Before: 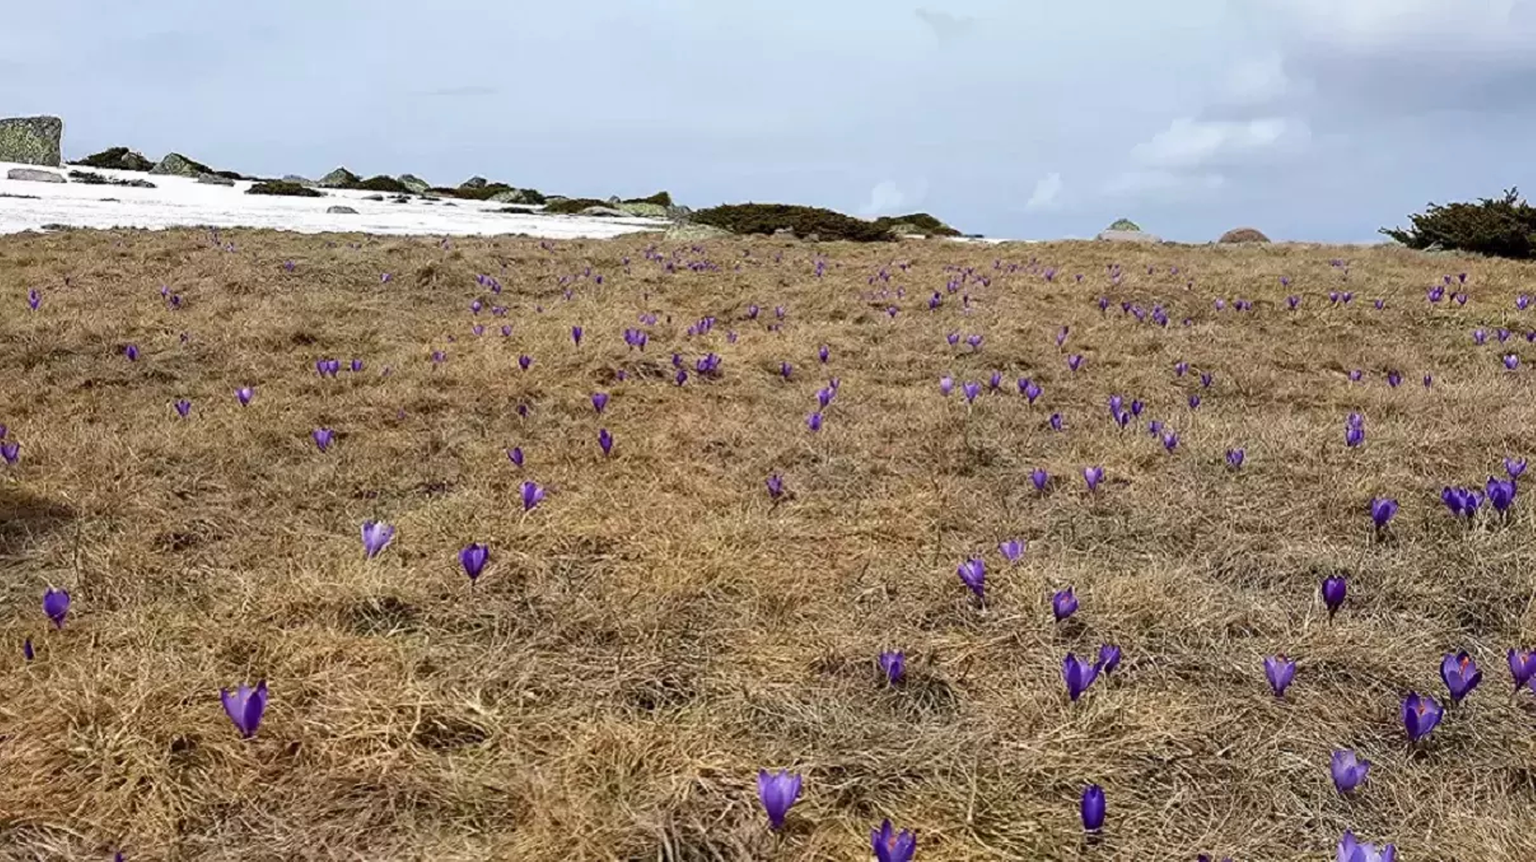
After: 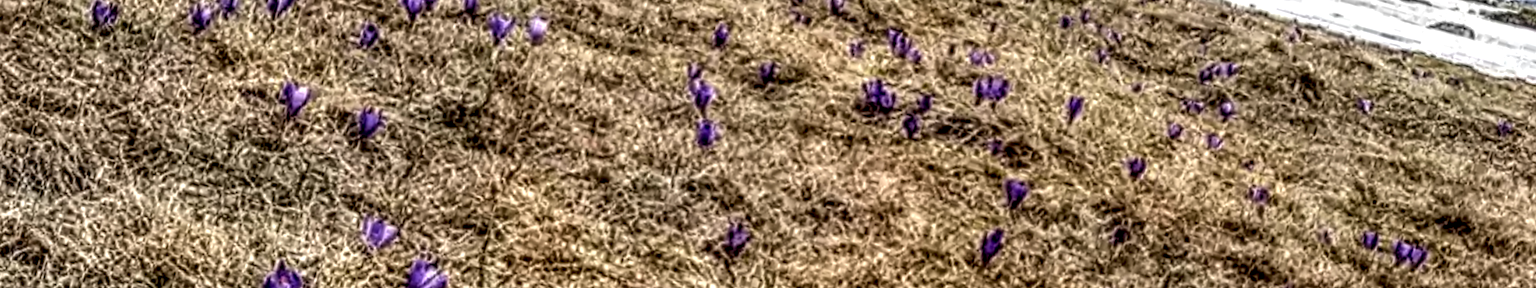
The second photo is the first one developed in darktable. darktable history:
white balance: emerald 1
local contrast: highlights 0%, shadows 0%, detail 300%, midtone range 0.3
contrast brightness saturation: contrast -0.02, brightness -0.01, saturation 0.03
crop and rotate: angle 16.12°, top 30.835%, bottom 35.653%
